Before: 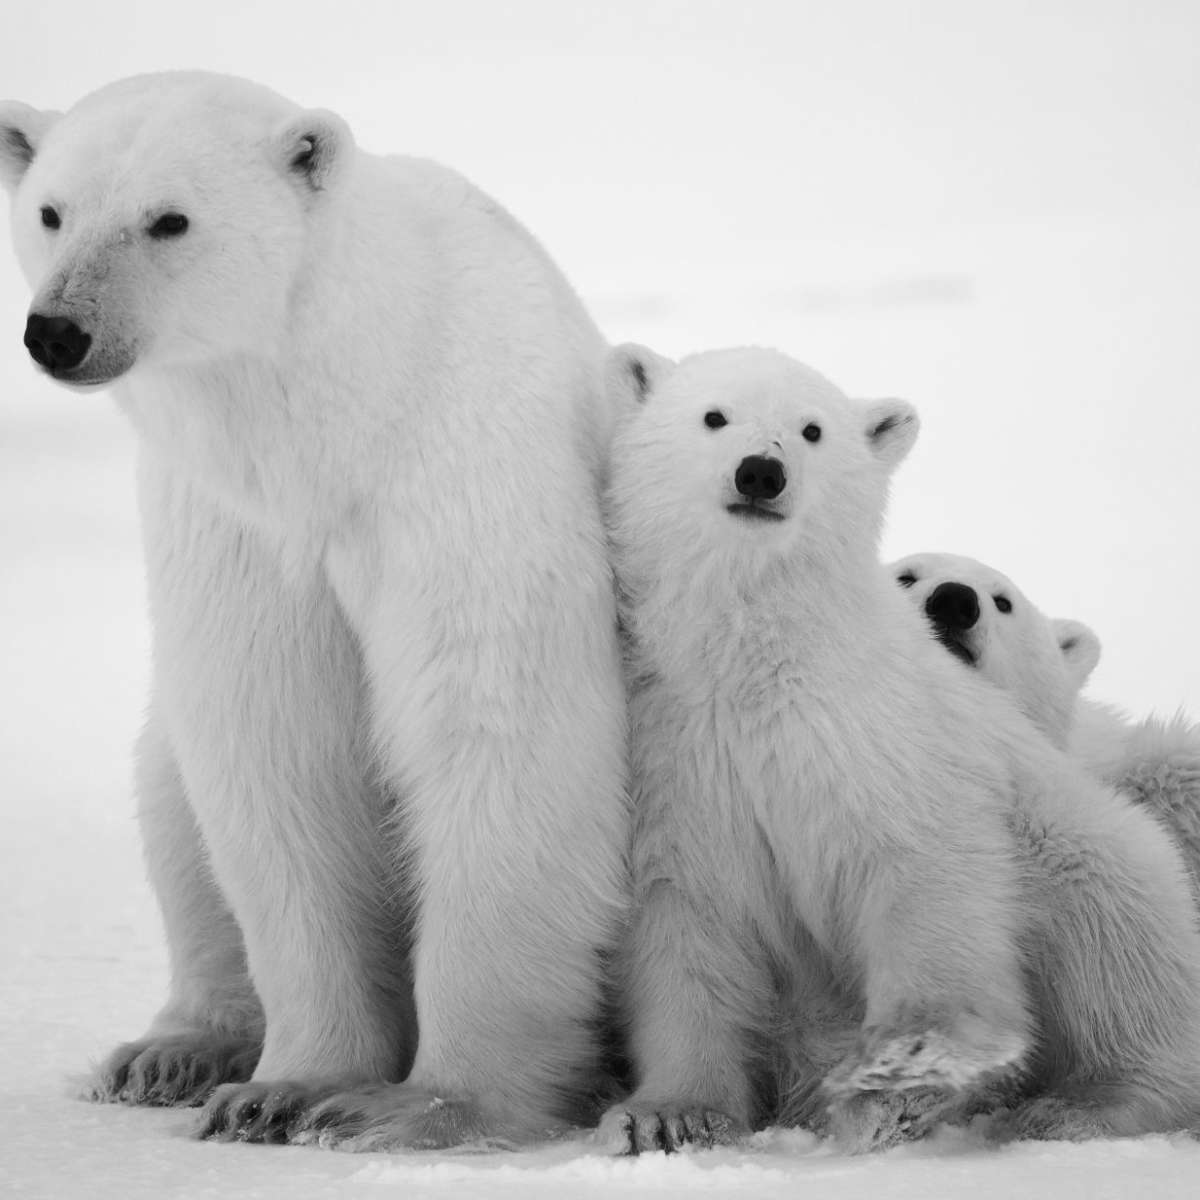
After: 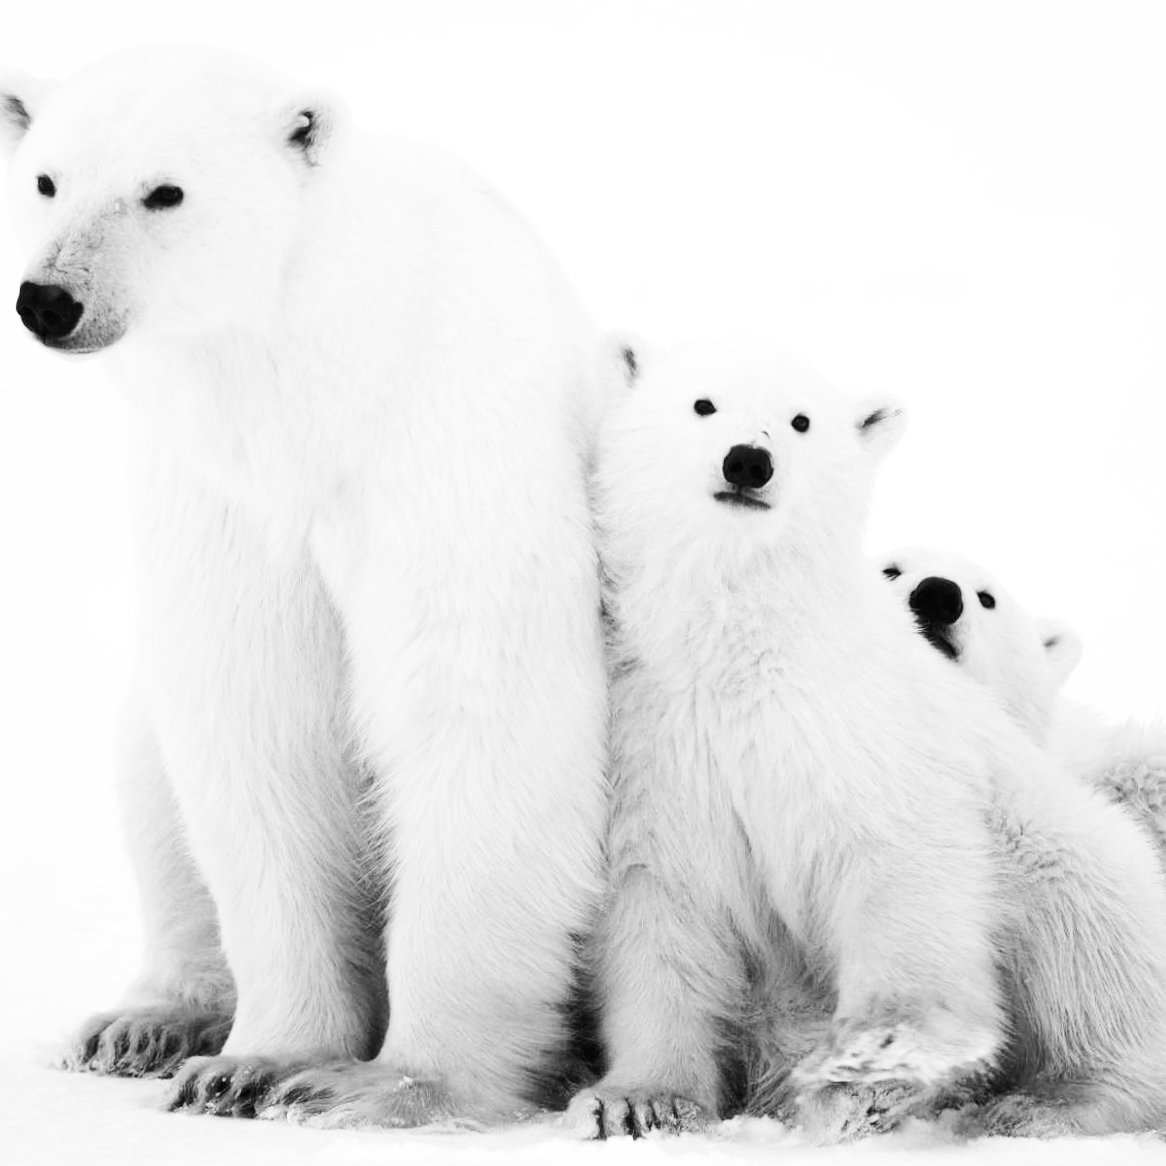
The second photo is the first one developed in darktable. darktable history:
crop and rotate: angle -1.69°
base curve: curves: ch0 [(0, 0.003) (0.001, 0.002) (0.006, 0.004) (0.02, 0.022) (0.048, 0.086) (0.094, 0.234) (0.162, 0.431) (0.258, 0.629) (0.385, 0.8) (0.548, 0.918) (0.751, 0.988) (1, 1)], preserve colors none
